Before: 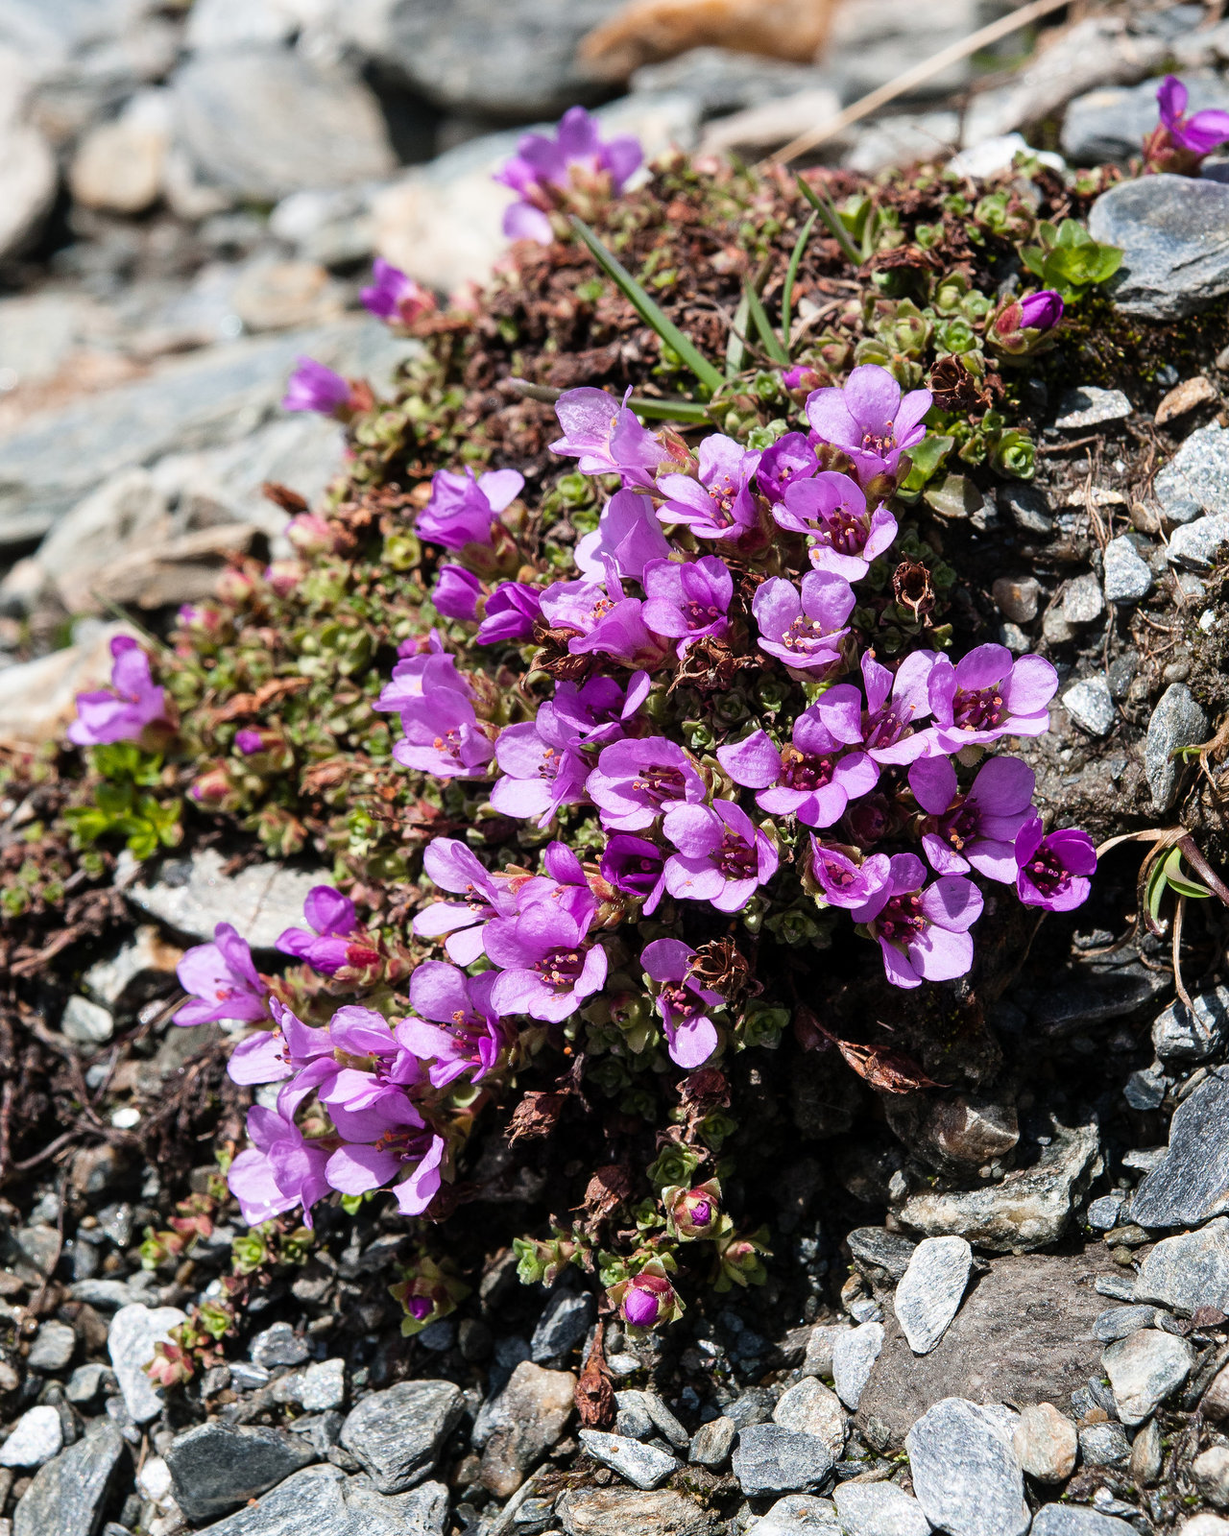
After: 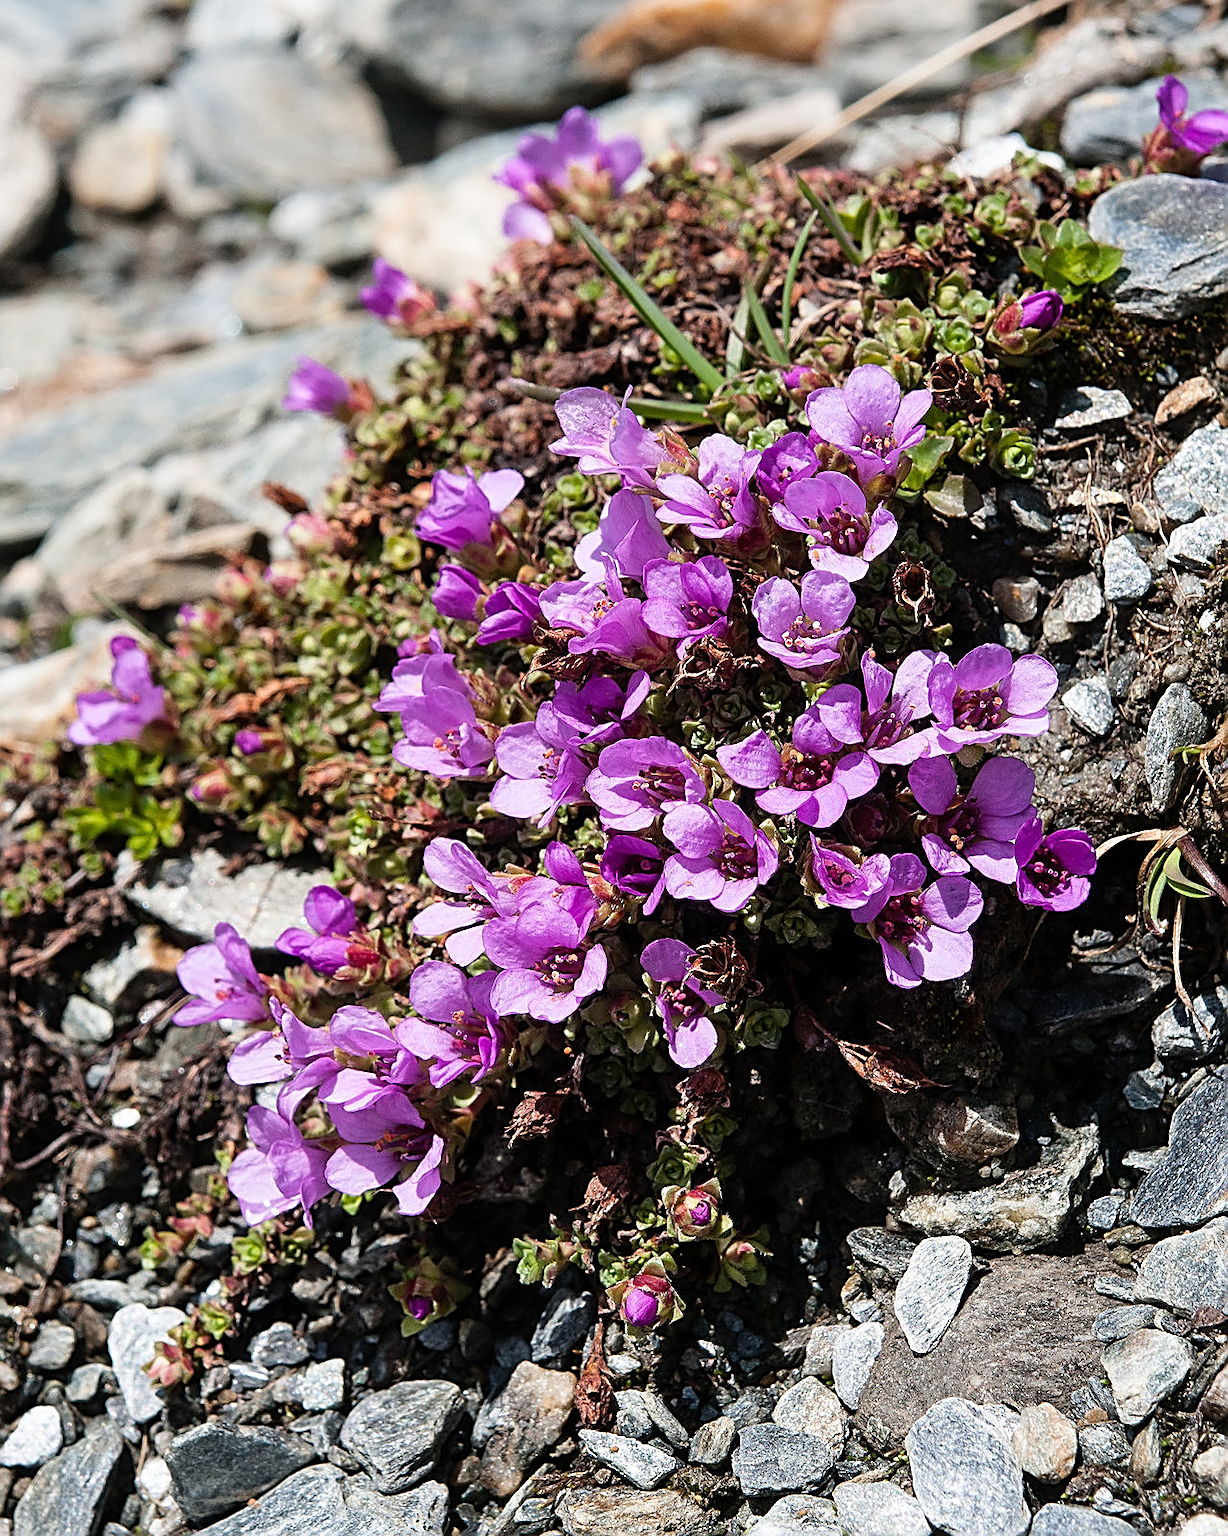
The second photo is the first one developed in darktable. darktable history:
sharpen: amount 0.905
